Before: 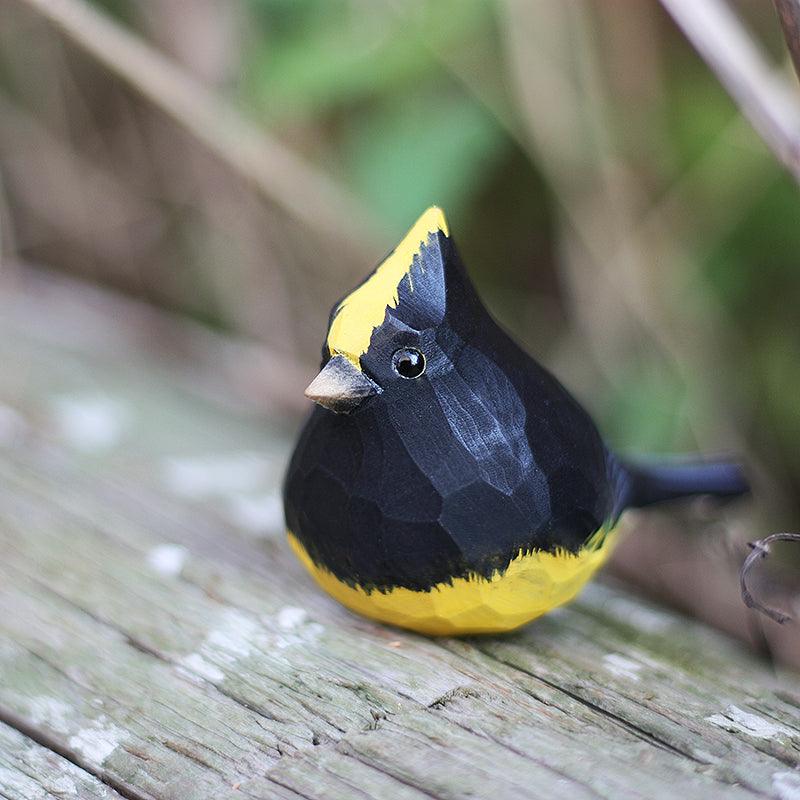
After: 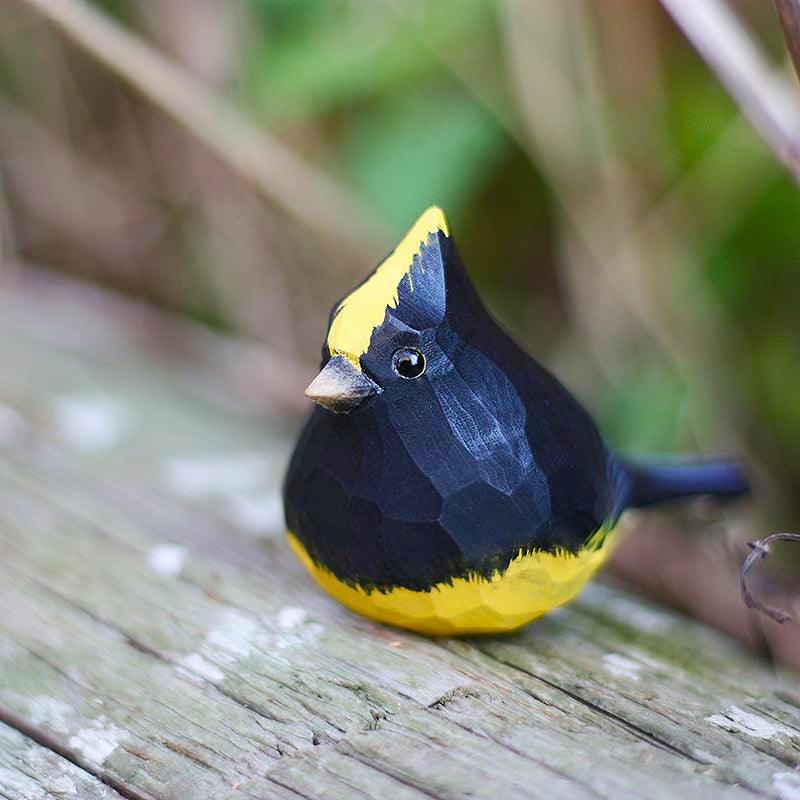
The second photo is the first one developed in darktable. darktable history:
color balance rgb: perceptual saturation grading › global saturation 20%, perceptual saturation grading › highlights -25.719%, perceptual saturation grading › shadows 50.127%, global vibrance 20%
